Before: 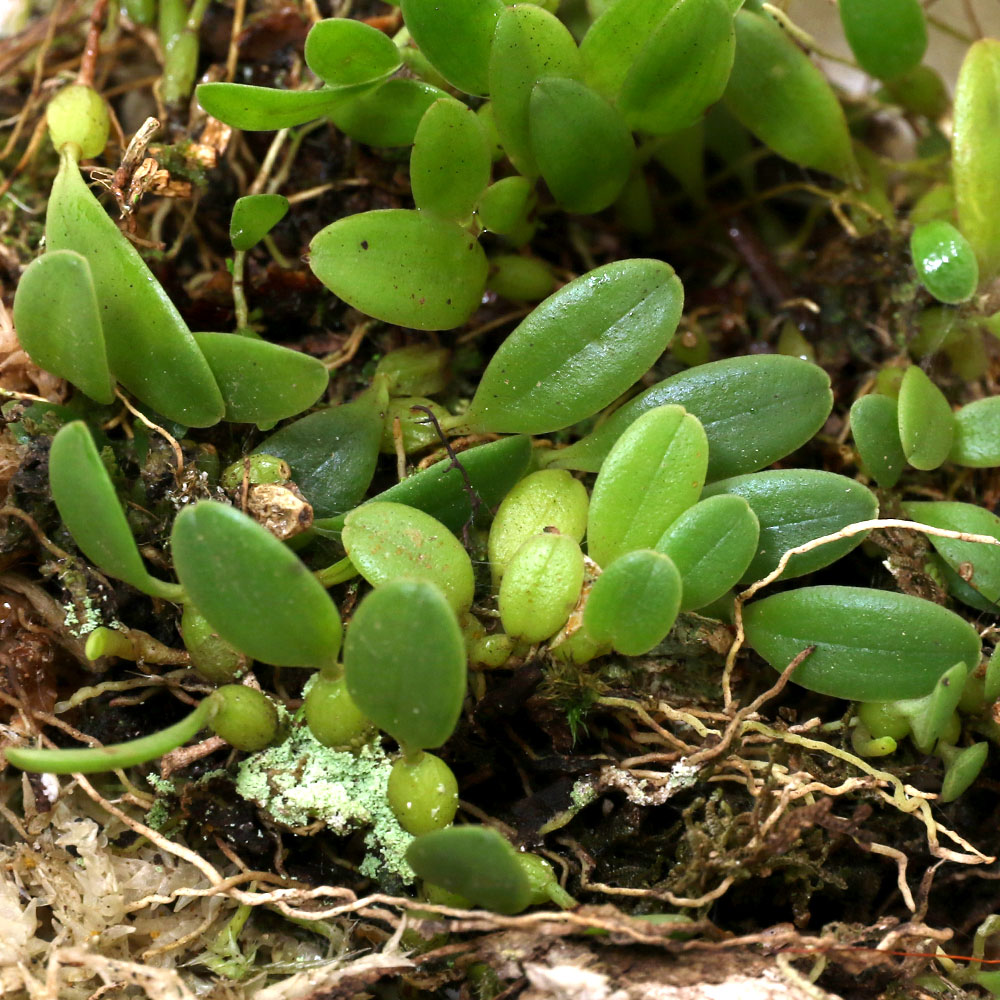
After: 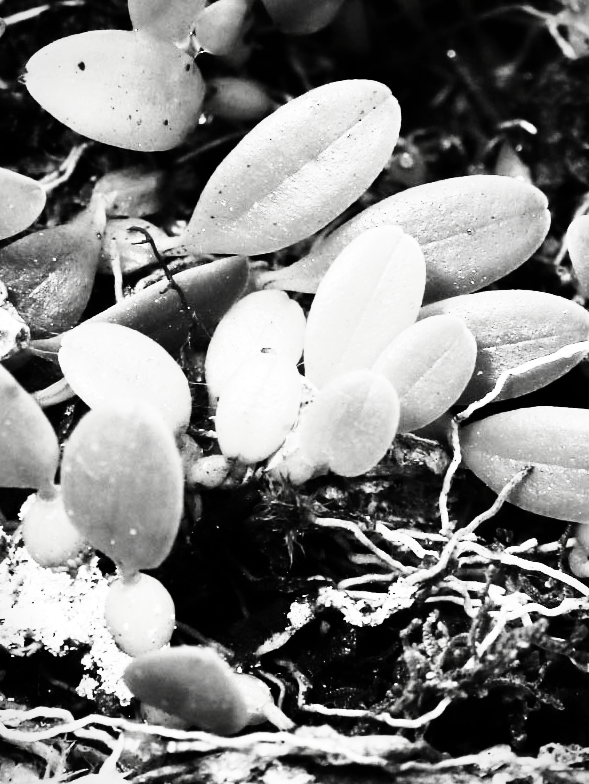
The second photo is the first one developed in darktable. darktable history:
contrast brightness saturation: contrast -0.037, brightness -0.57, saturation -0.996
crop and rotate: left 28.314%, top 17.952%, right 12.743%, bottom 3.591%
shadows and highlights: shadows color adjustment 98.02%, highlights color adjustment 58.75%, low approximation 0.01, soften with gaussian
base curve: curves: ch0 [(0, 0) (0, 0) (0.002, 0.001) (0.008, 0.003) (0.019, 0.011) (0.037, 0.037) (0.064, 0.11) (0.102, 0.232) (0.152, 0.379) (0.216, 0.524) (0.296, 0.665) (0.394, 0.789) (0.512, 0.881) (0.651, 0.945) (0.813, 0.986) (1, 1)], preserve colors none
exposure: exposure 0.993 EV, compensate exposure bias true, compensate highlight preservation false
vignetting: fall-off start 100.57%, fall-off radius 65.22%, brightness -0.419, saturation -0.312, automatic ratio true, unbound false
tone curve: curves: ch0 [(0, 0) (0.003, 0.011) (0.011, 0.019) (0.025, 0.03) (0.044, 0.045) (0.069, 0.061) (0.1, 0.085) (0.136, 0.119) (0.177, 0.159) (0.224, 0.205) (0.277, 0.261) (0.335, 0.329) (0.399, 0.407) (0.468, 0.508) (0.543, 0.606) (0.623, 0.71) (0.709, 0.815) (0.801, 0.903) (0.898, 0.957) (1, 1)], color space Lab, linked channels, preserve colors none
